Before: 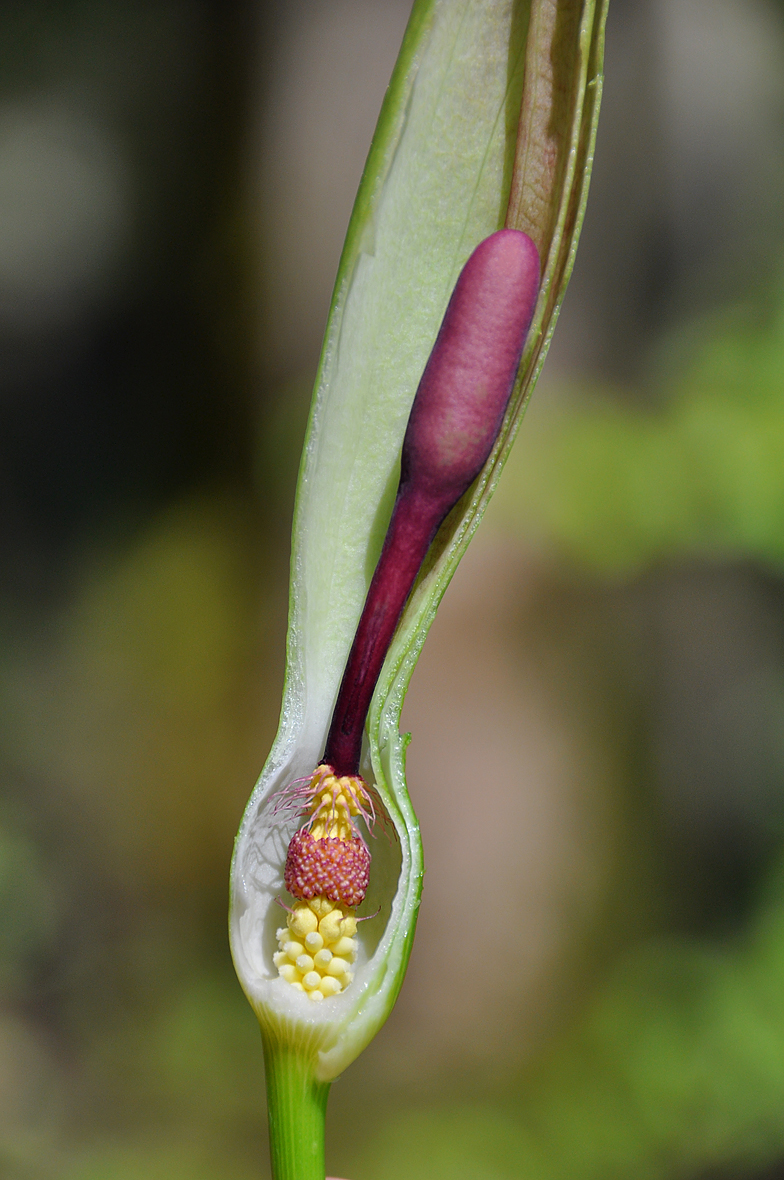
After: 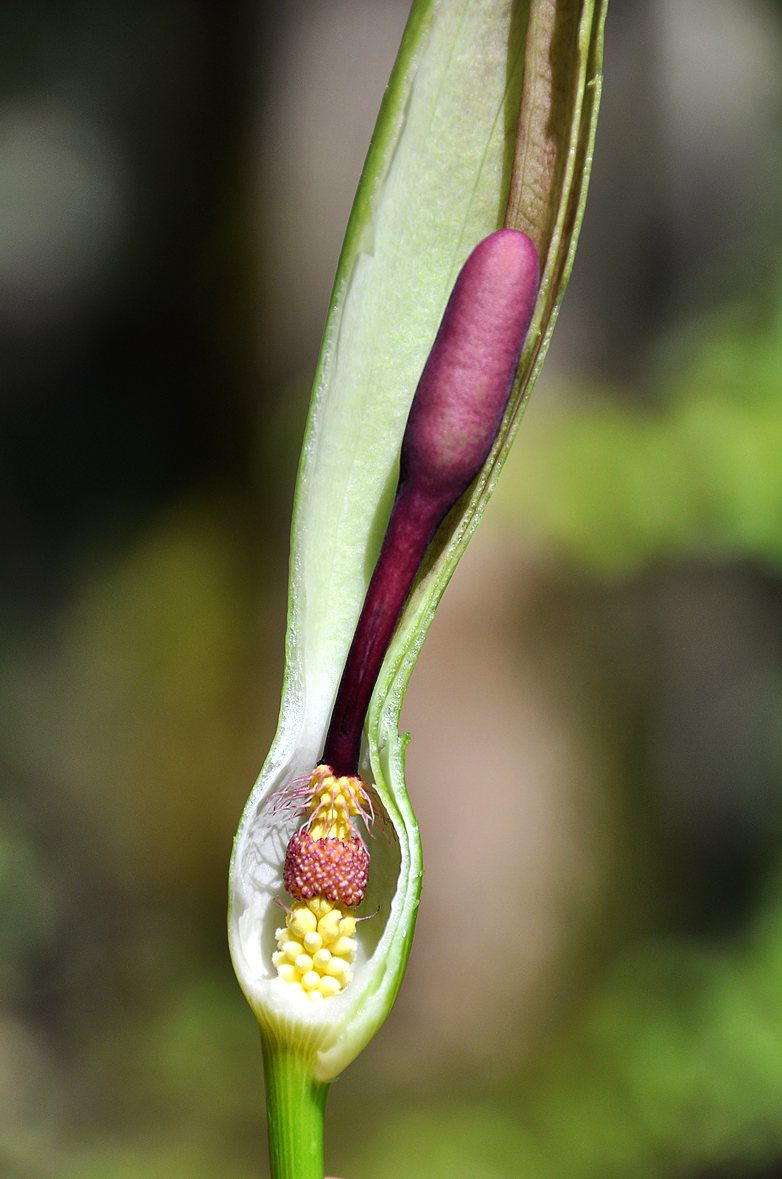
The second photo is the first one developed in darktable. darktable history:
crop and rotate: left 0.132%, bottom 0.005%
tone equalizer: -8 EV -0.726 EV, -7 EV -0.724 EV, -6 EV -0.627 EV, -5 EV -0.407 EV, -3 EV 0.384 EV, -2 EV 0.6 EV, -1 EV 0.692 EV, +0 EV 0.772 EV, edges refinement/feathering 500, mask exposure compensation -1.57 EV, preserve details no
